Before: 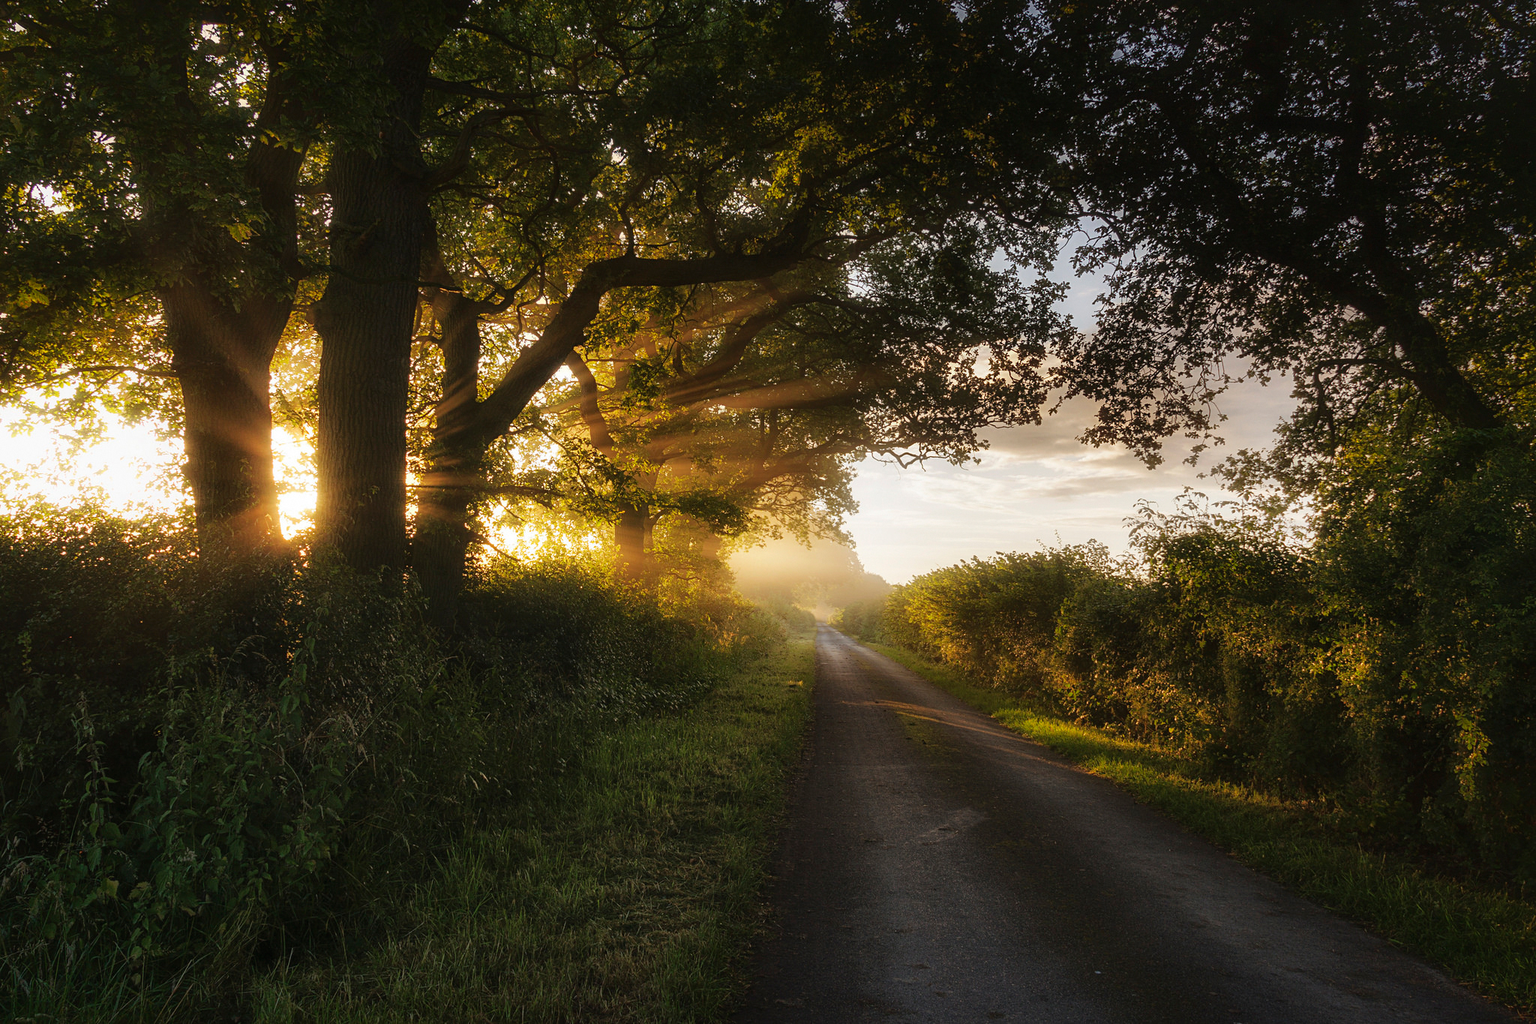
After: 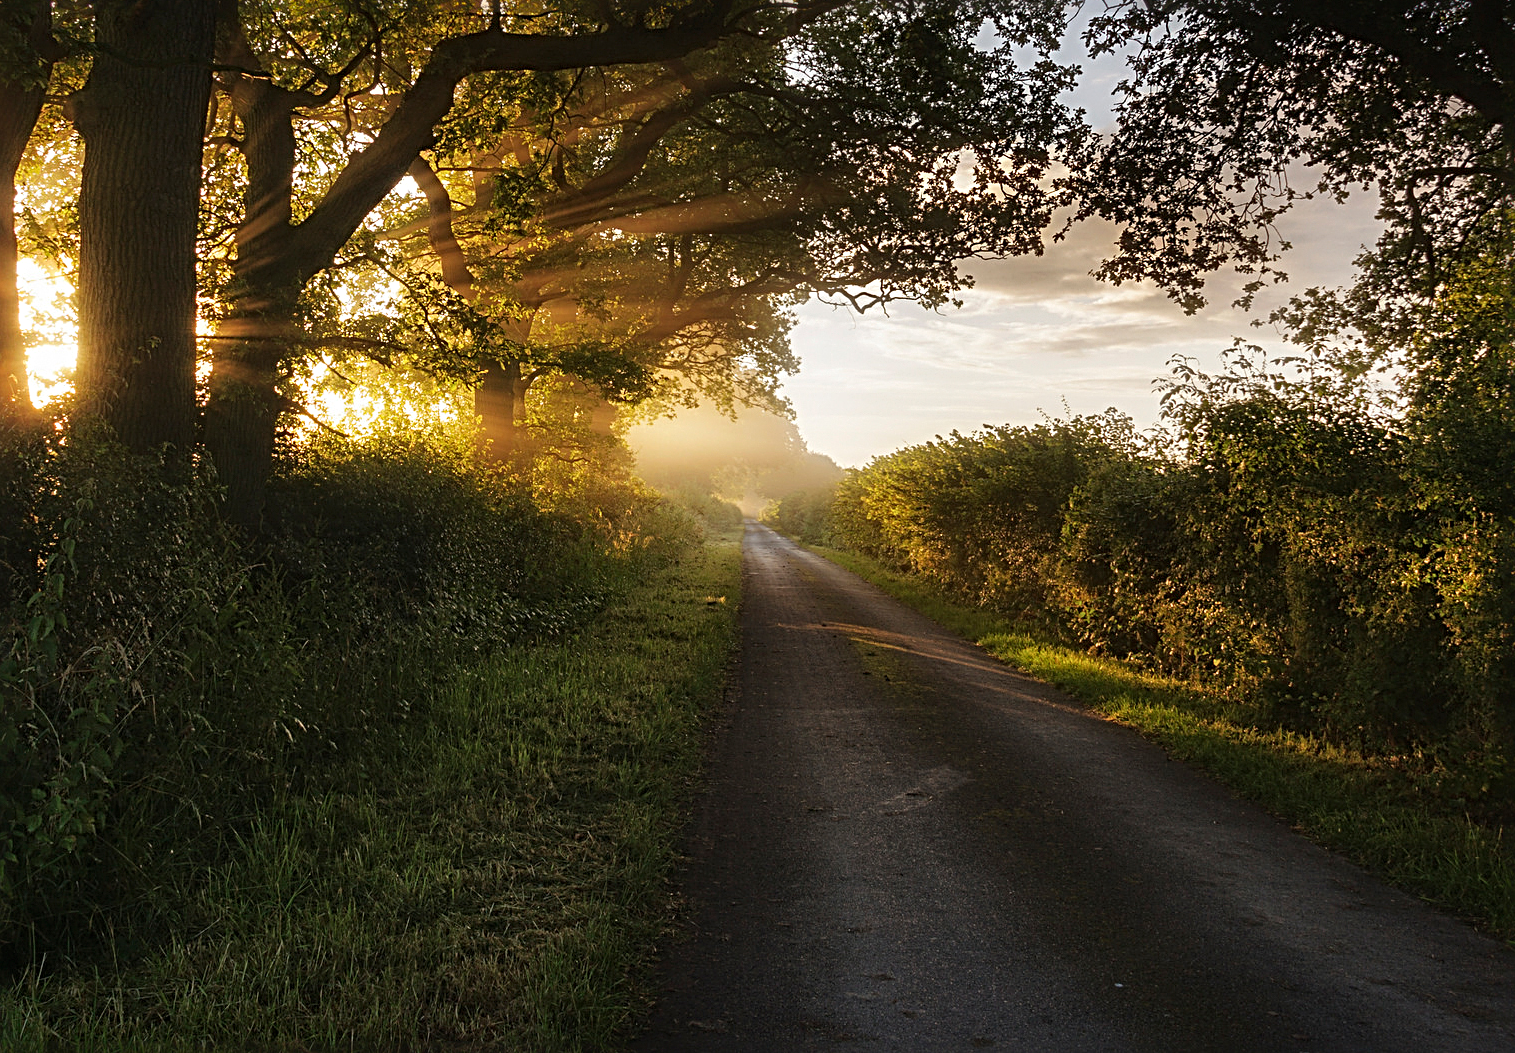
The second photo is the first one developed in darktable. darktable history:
sharpen: radius 4.883
crop: left 16.871%, top 22.857%, right 9.116%
